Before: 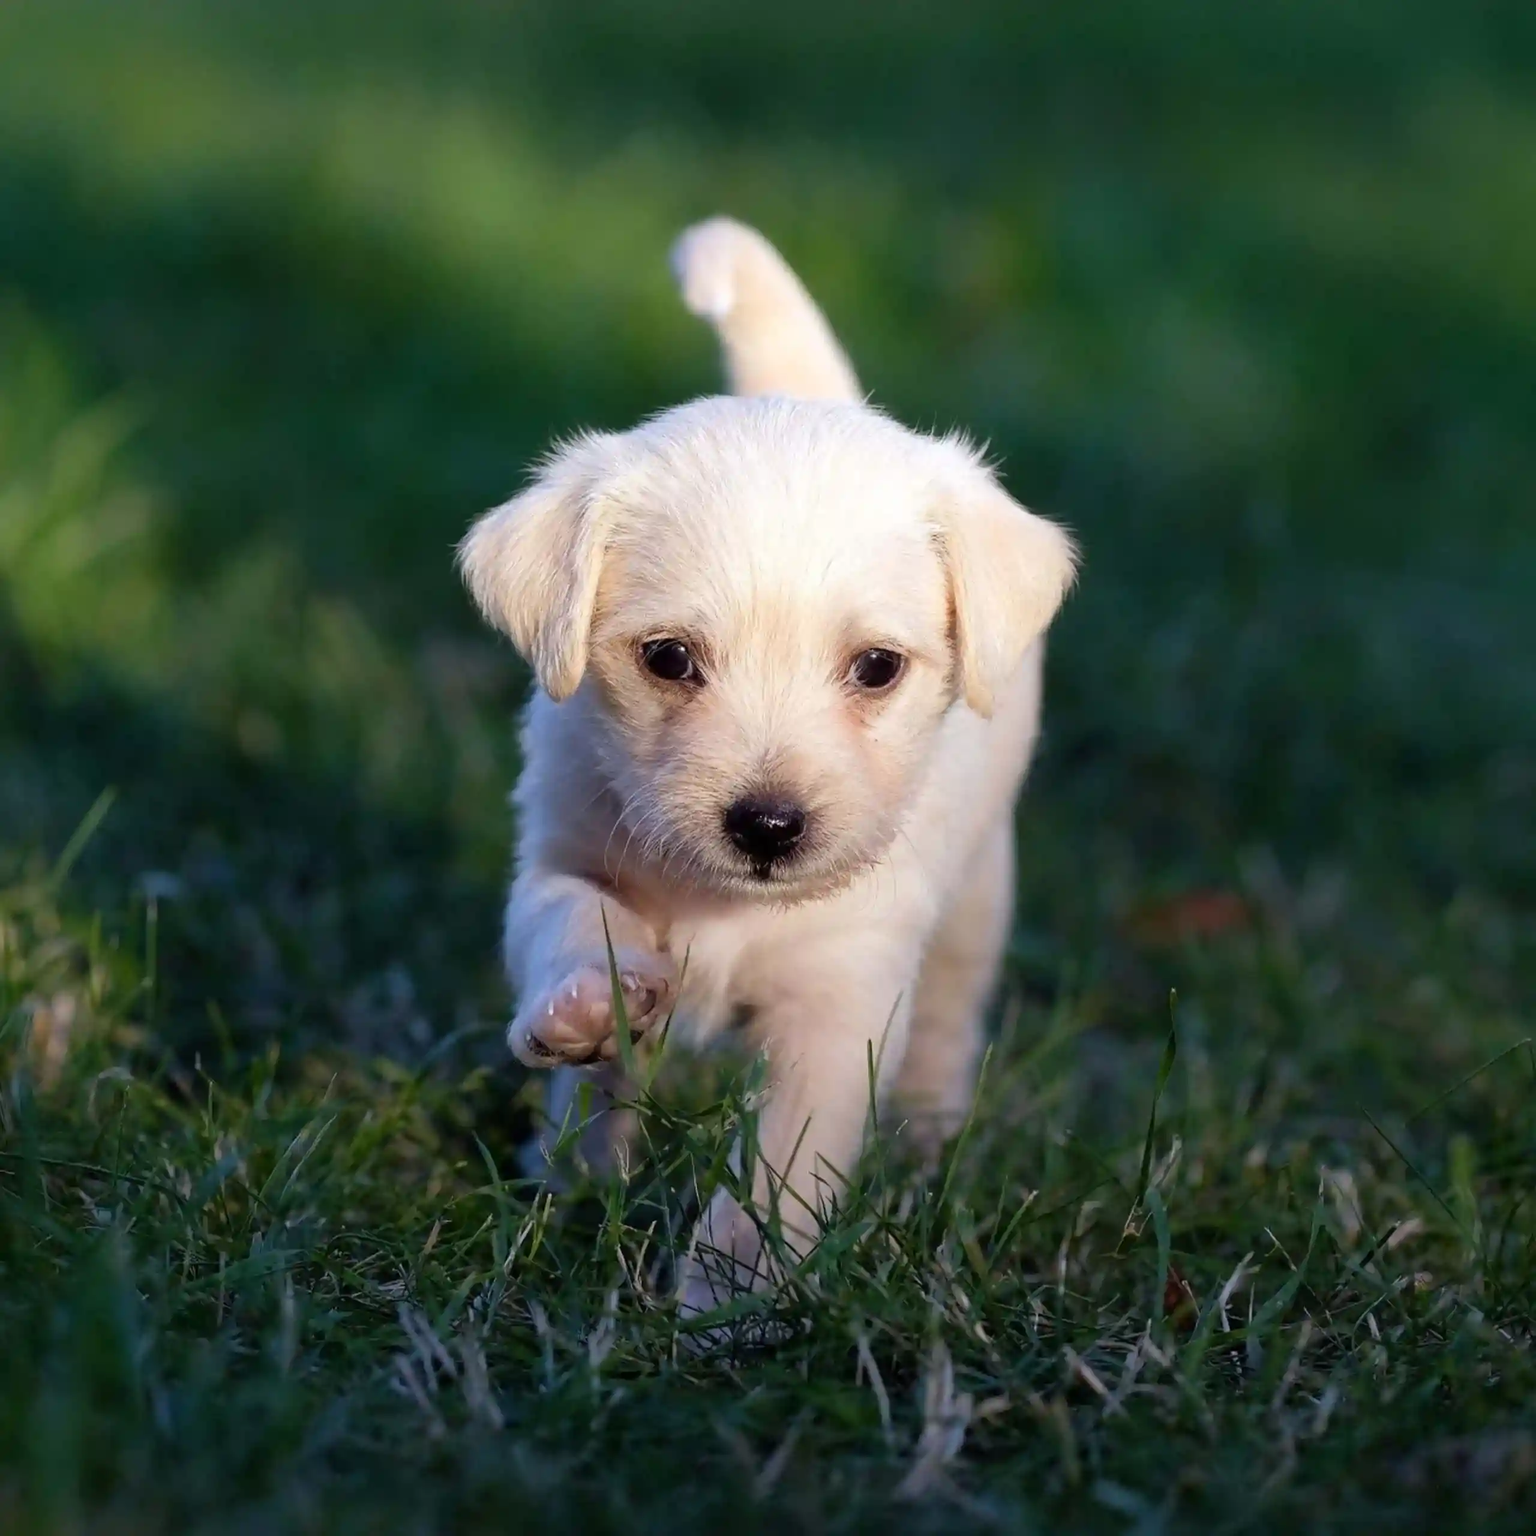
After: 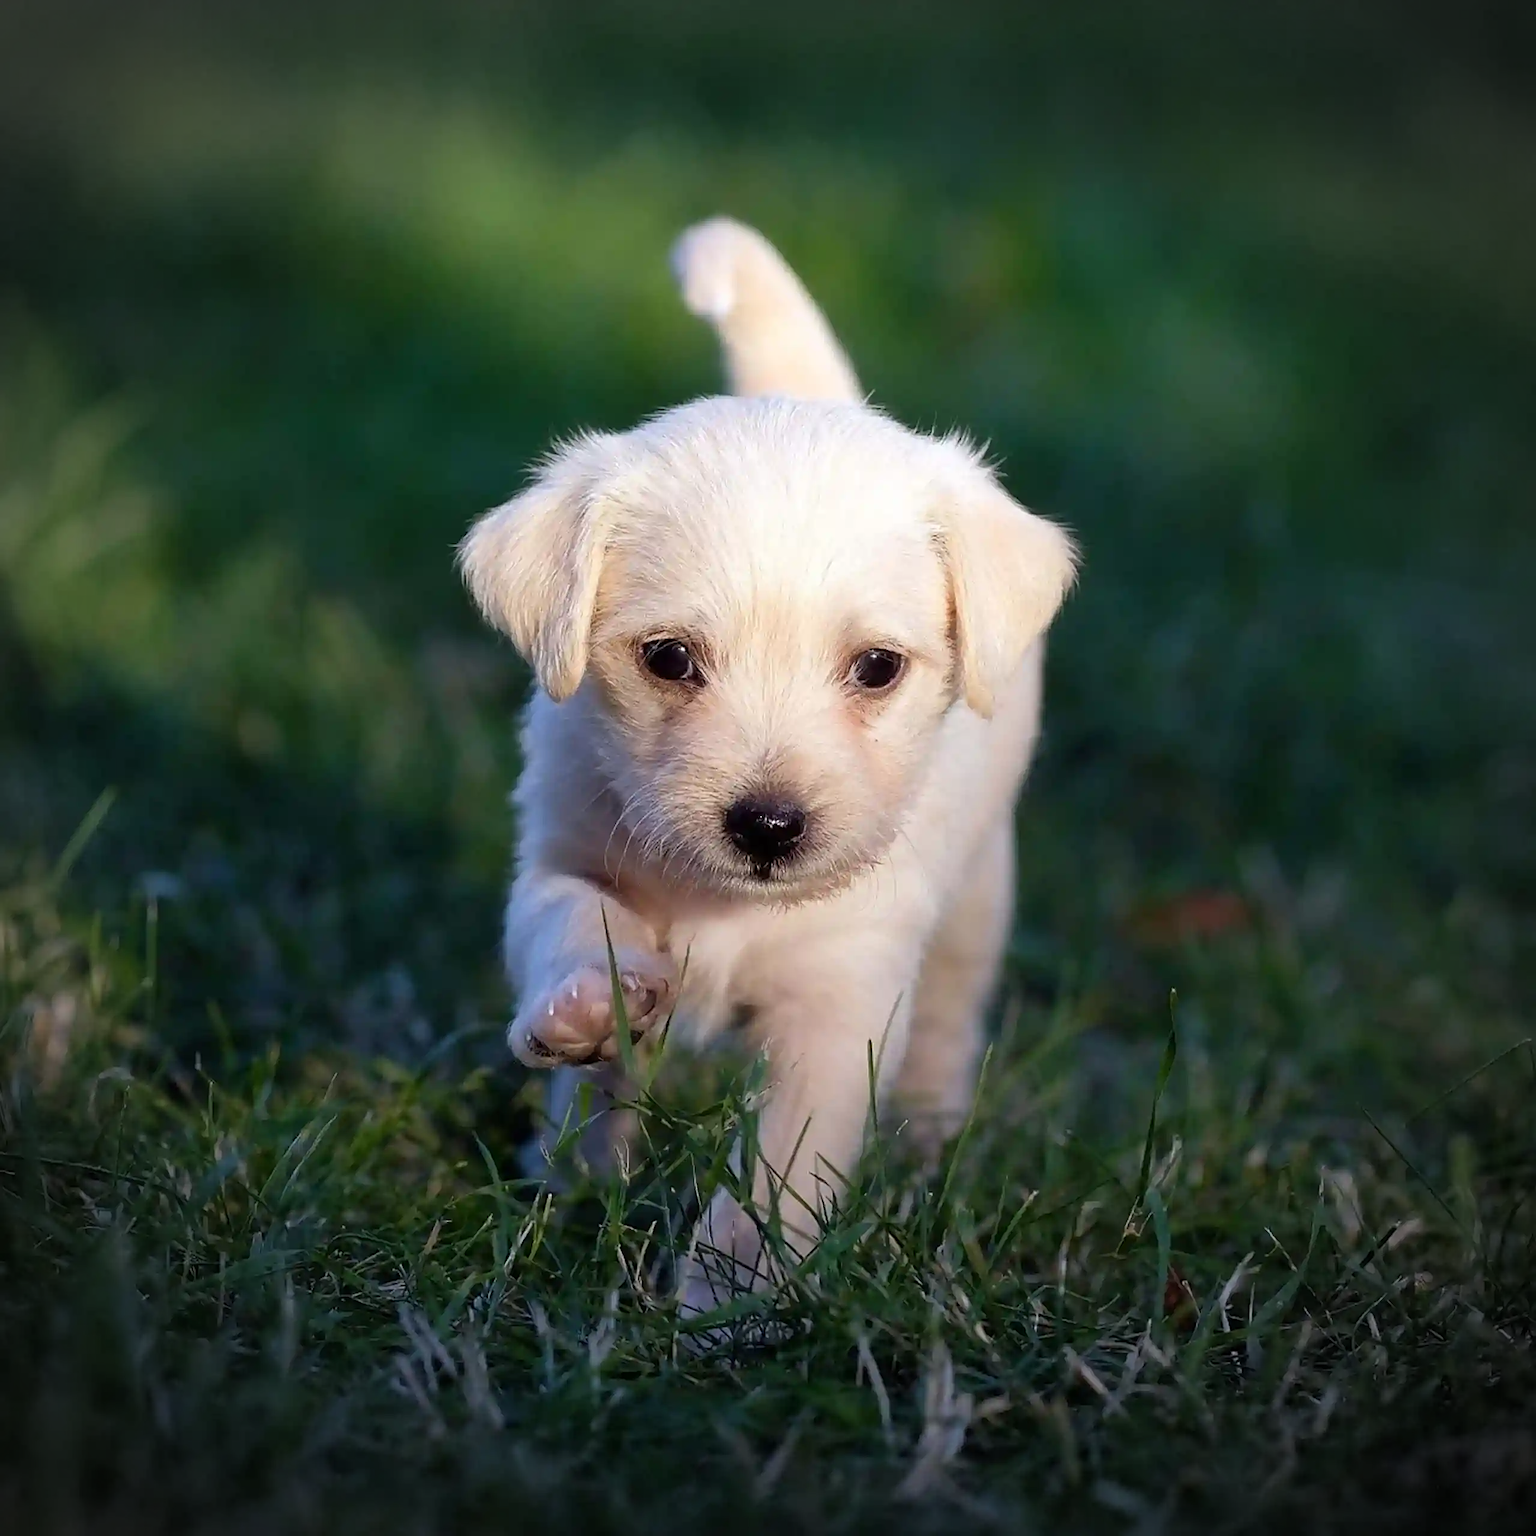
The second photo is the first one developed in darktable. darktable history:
sharpen: on, module defaults
vignetting: brightness -0.626, saturation -0.685
